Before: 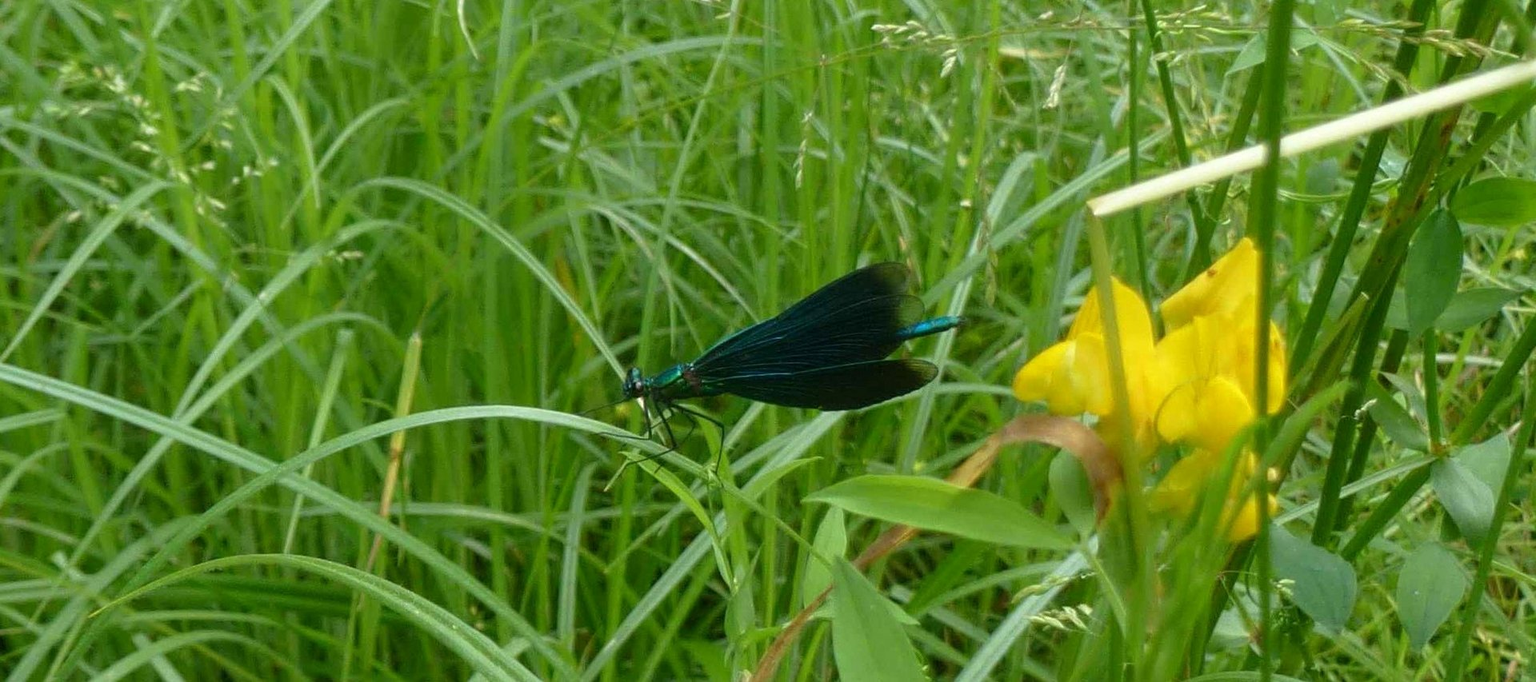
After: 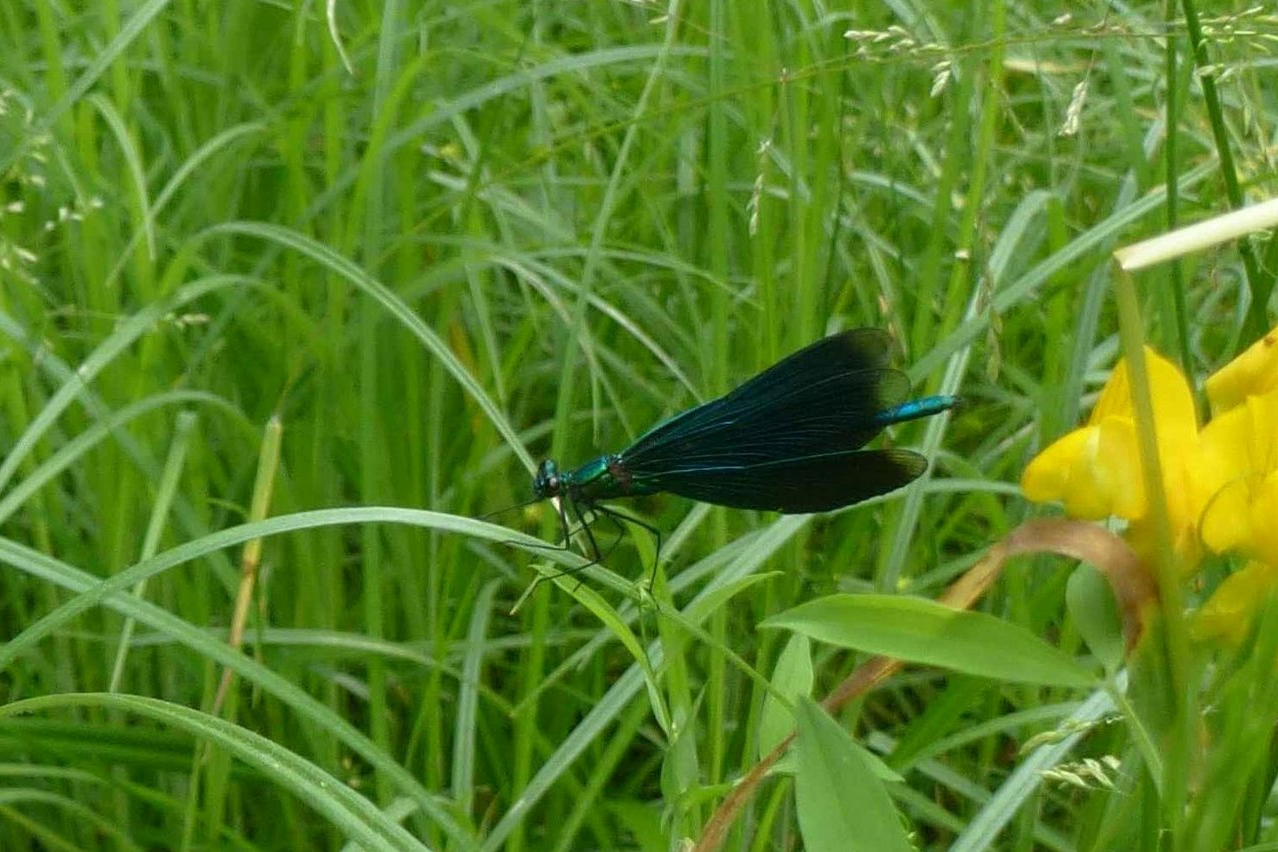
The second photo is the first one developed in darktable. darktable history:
crop and rotate: left 12.779%, right 20.638%
